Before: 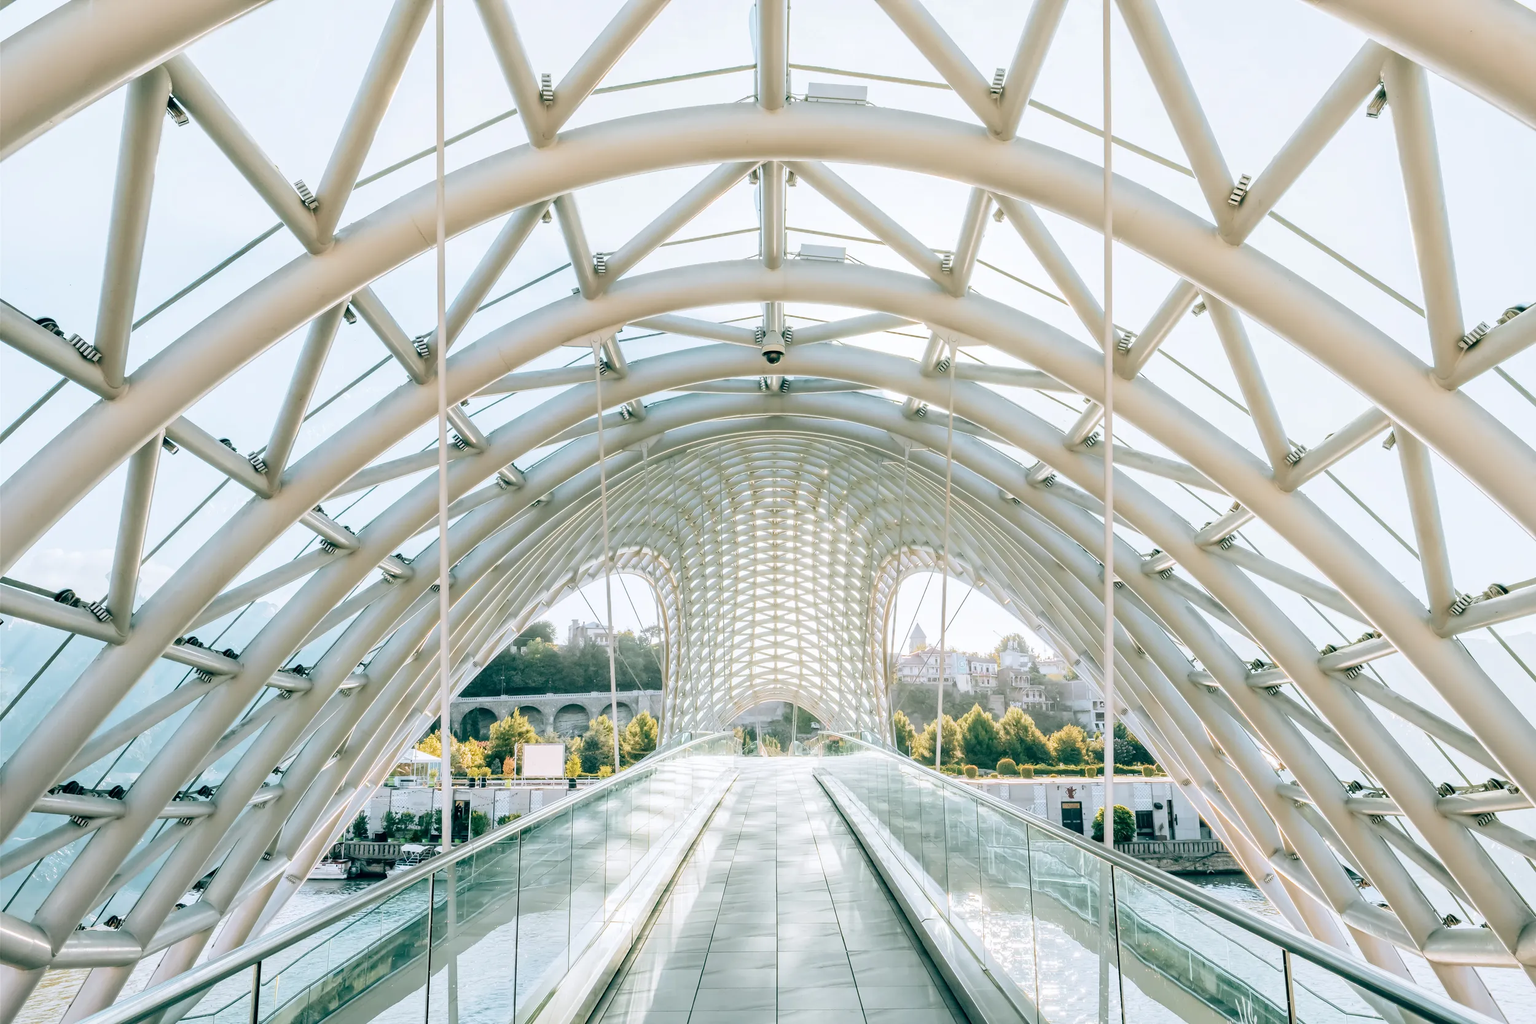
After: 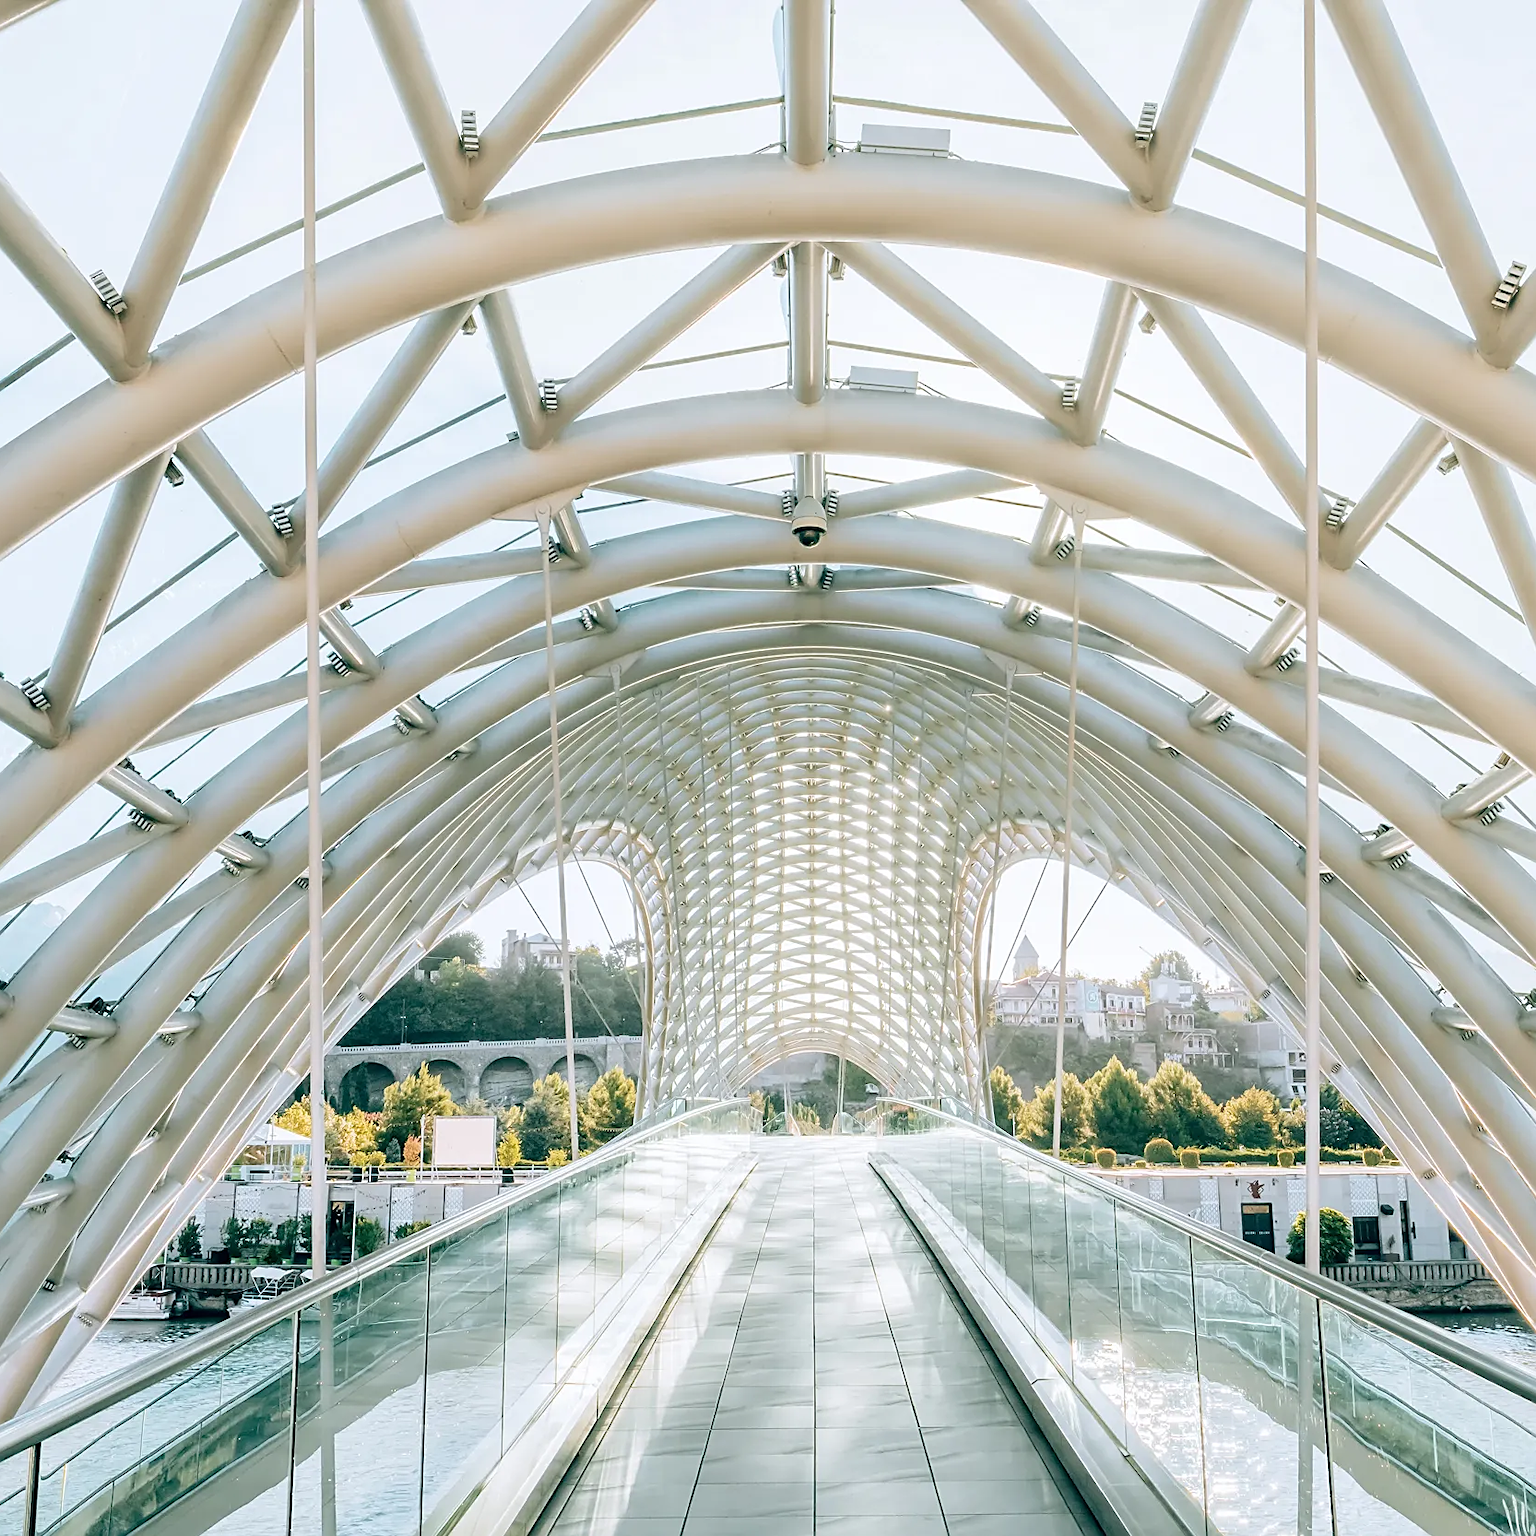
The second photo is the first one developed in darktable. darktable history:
crop and rotate: left 15.294%, right 18.048%
sharpen: on, module defaults
